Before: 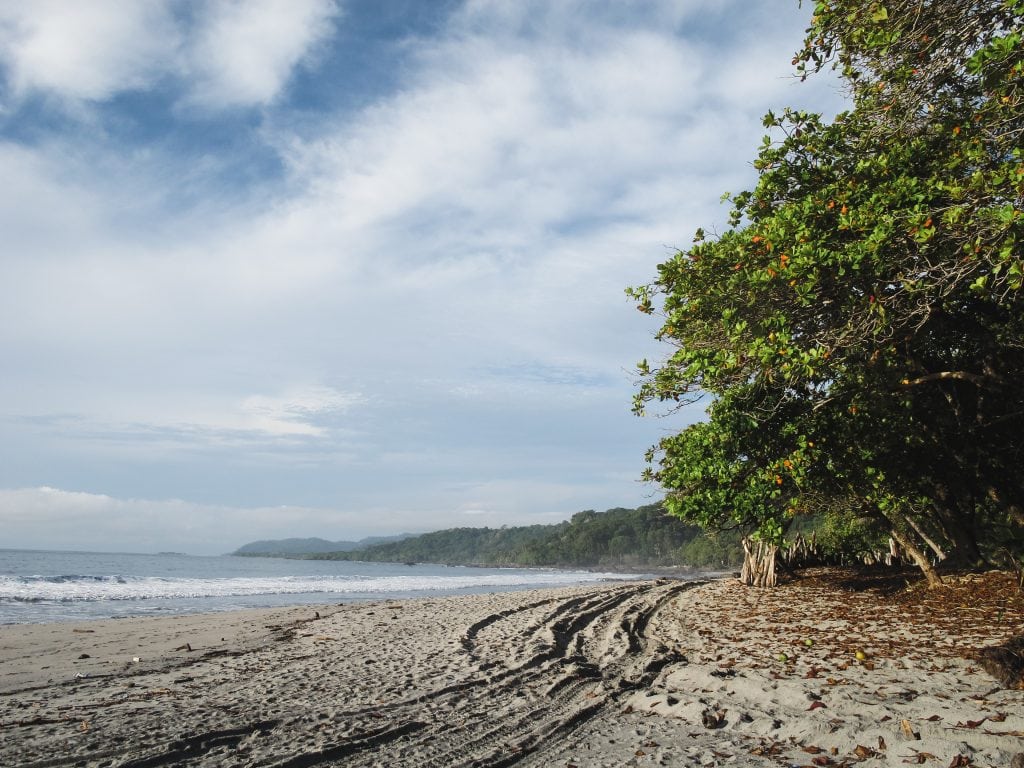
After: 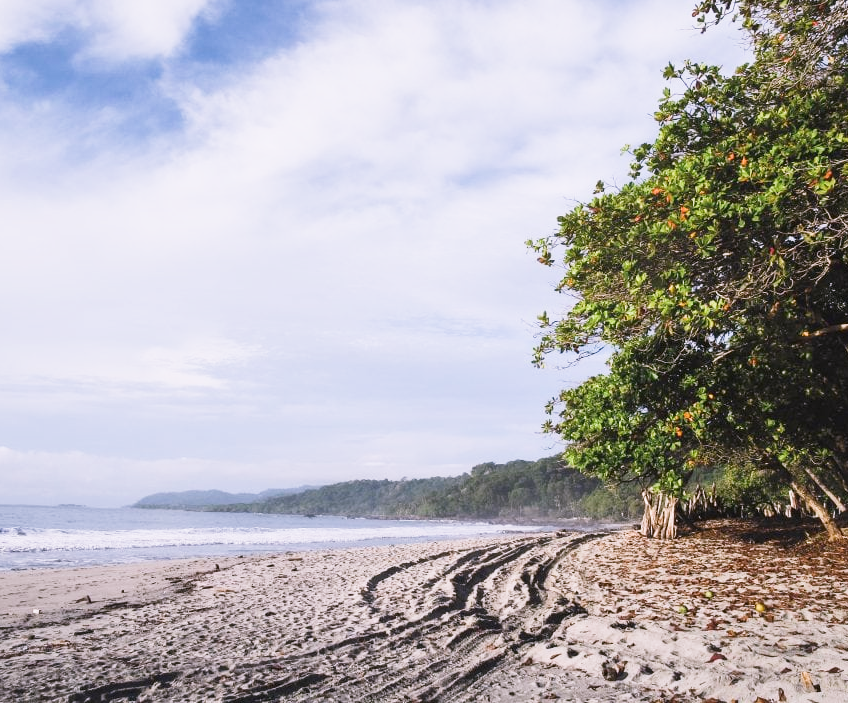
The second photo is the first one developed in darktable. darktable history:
local contrast: mode bilateral grid, contrast 100, coarseness 100, detail 108%, midtone range 0.2
sigmoid: contrast 1.22, skew 0.65
white balance: red 1.066, blue 1.119
crop: left 9.807%, top 6.259%, right 7.334%, bottom 2.177%
exposure: black level correction 0, exposure 0.7 EV, compensate exposure bias true, compensate highlight preservation false
